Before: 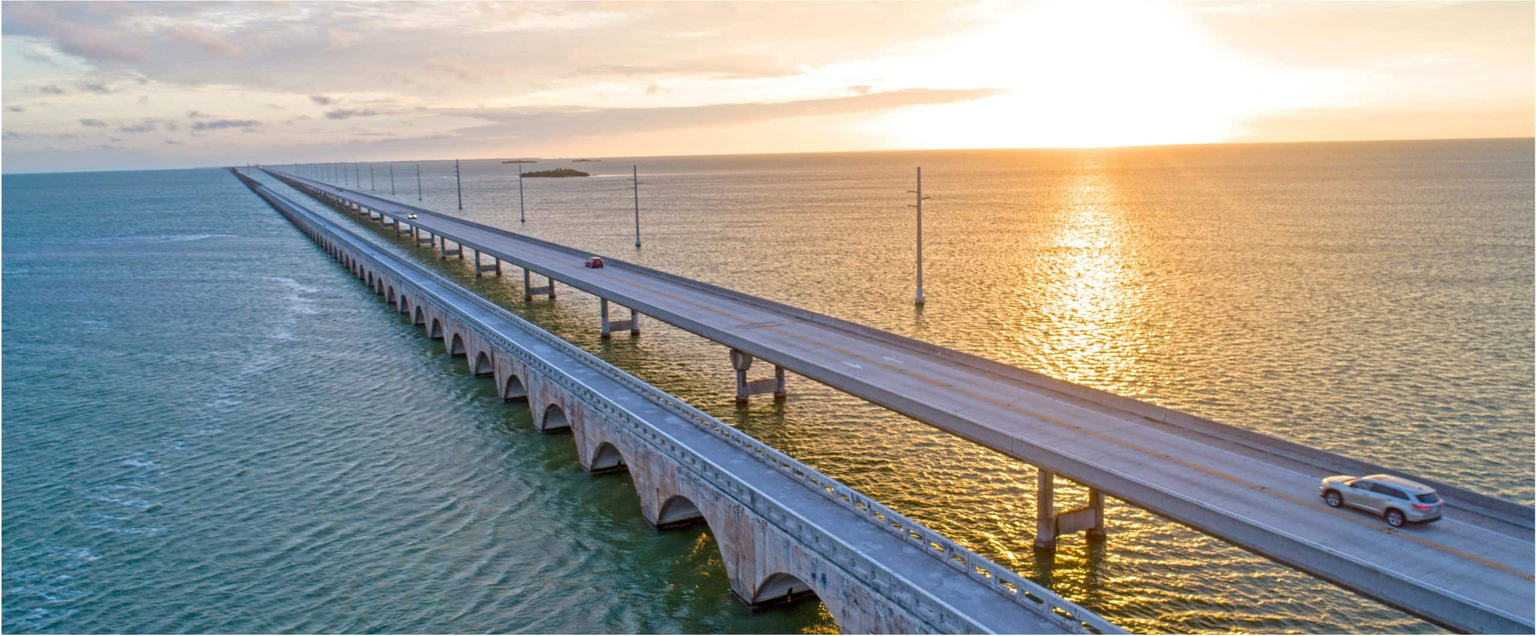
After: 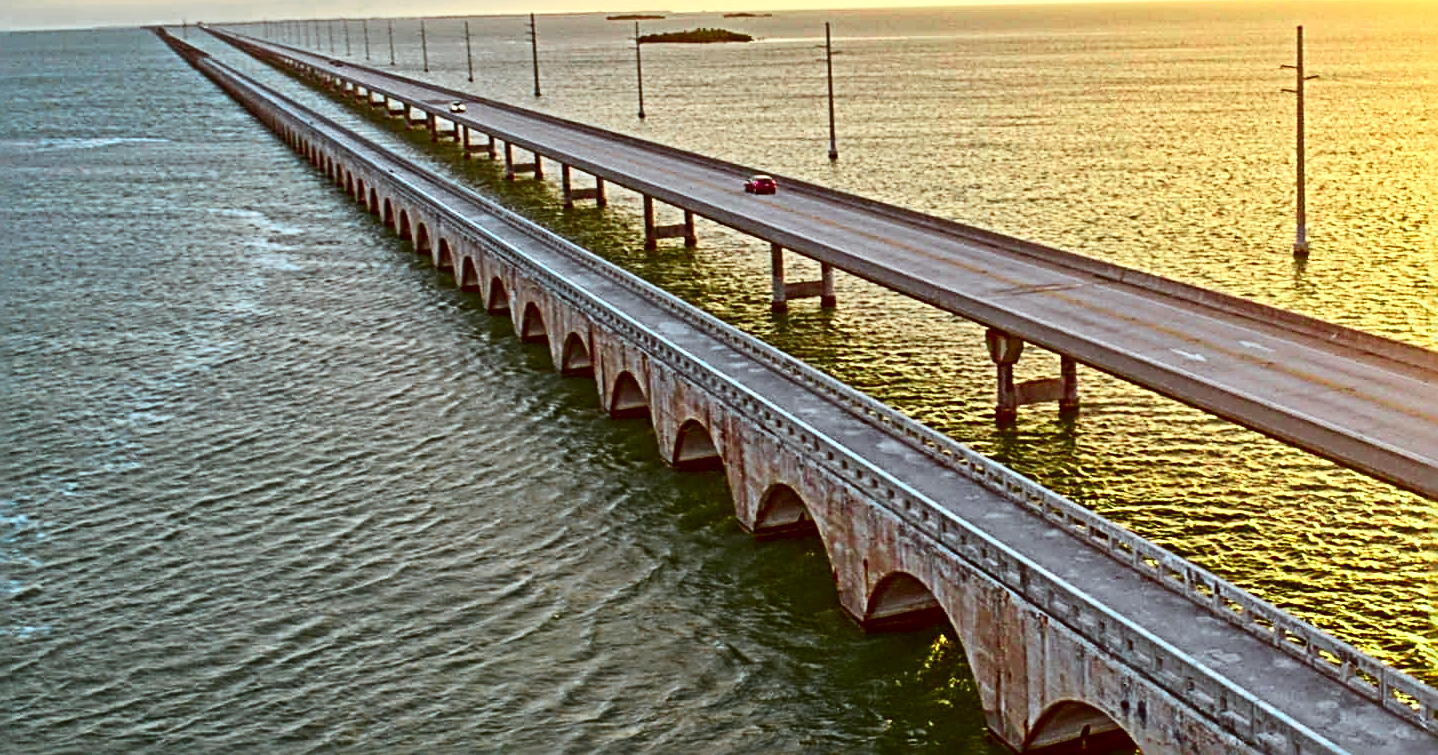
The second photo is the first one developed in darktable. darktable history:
sharpen: radius 3.69, amount 0.928
crop: left 8.966%, top 23.852%, right 34.699%, bottom 4.703%
contrast brightness saturation: contrast 0.28
color zones: curves: ch0 [(0, 0.533) (0.126, 0.533) (0.234, 0.533) (0.368, 0.357) (0.5, 0.5) (0.625, 0.5) (0.74, 0.637) (0.875, 0.5)]; ch1 [(0.004, 0.708) (0.129, 0.662) (0.25, 0.5) (0.375, 0.331) (0.496, 0.396) (0.625, 0.649) (0.739, 0.26) (0.875, 0.5) (1, 0.478)]; ch2 [(0, 0.409) (0.132, 0.403) (0.236, 0.558) (0.379, 0.448) (0.5, 0.5) (0.625, 0.5) (0.691, 0.39) (0.875, 0.5)]
color correction: highlights a* -5.94, highlights b* 9.48, shadows a* 10.12, shadows b* 23.94
